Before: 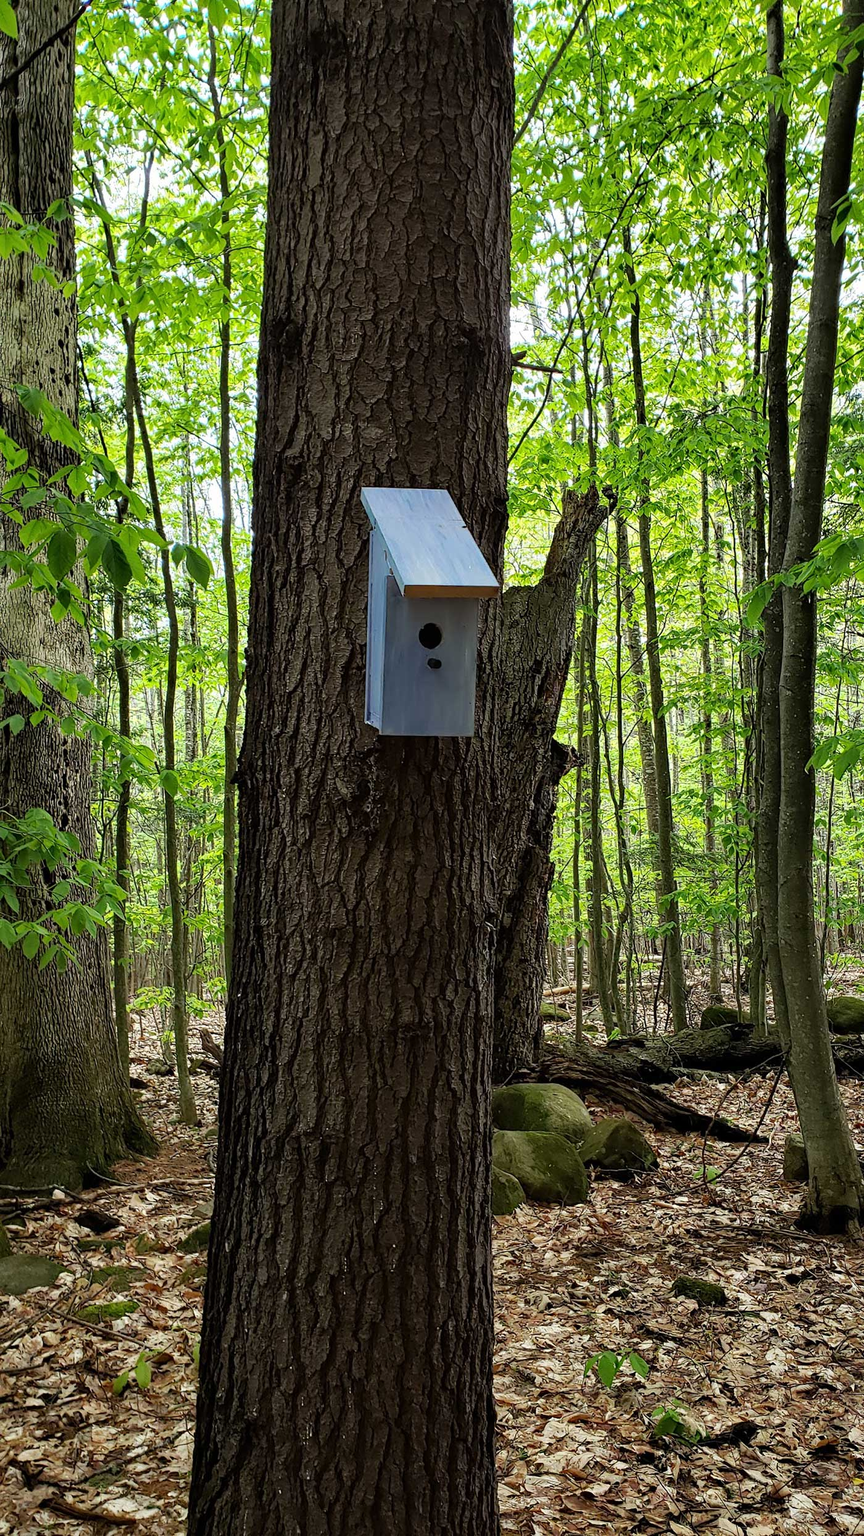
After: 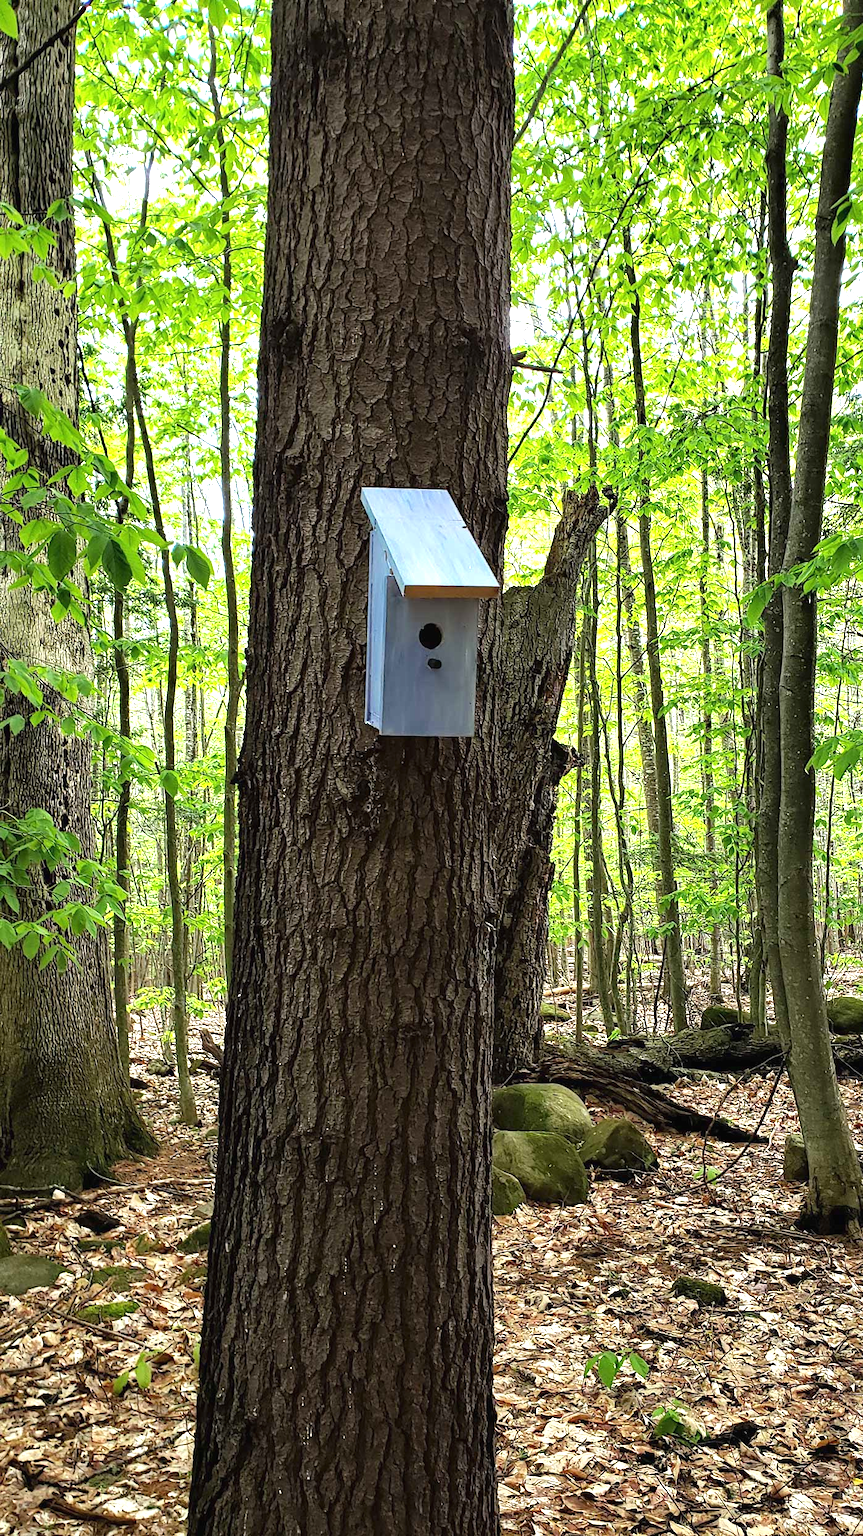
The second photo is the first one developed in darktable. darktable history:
exposure: black level correction -0.001, exposure 0.908 EV, compensate highlight preservation false
